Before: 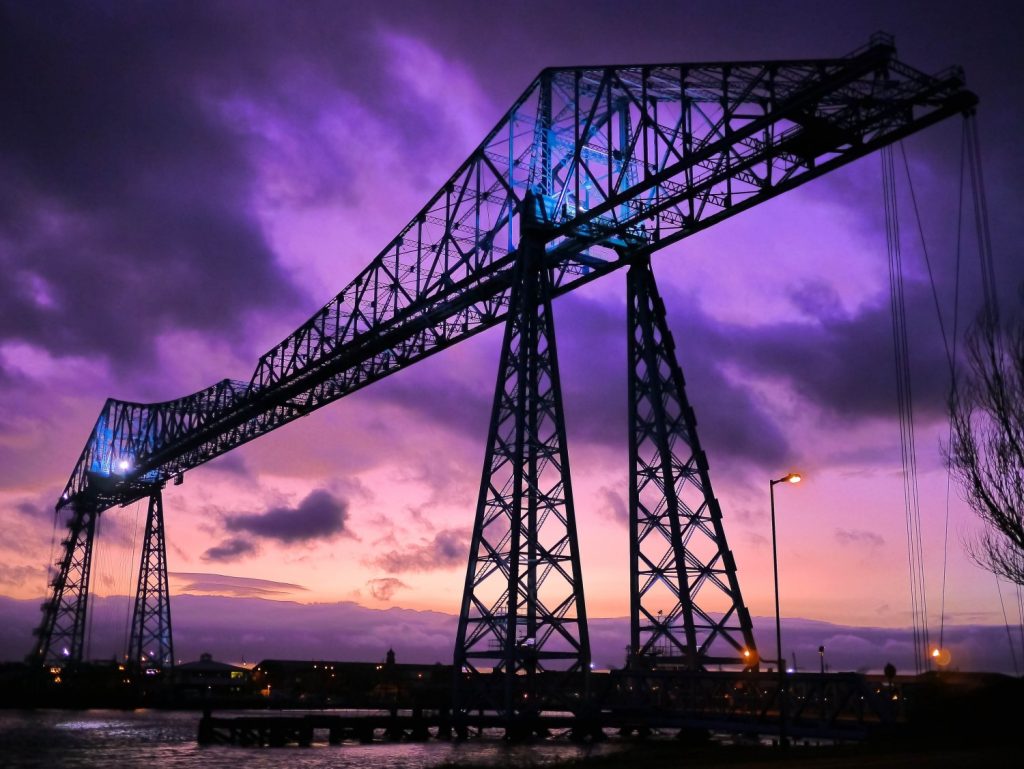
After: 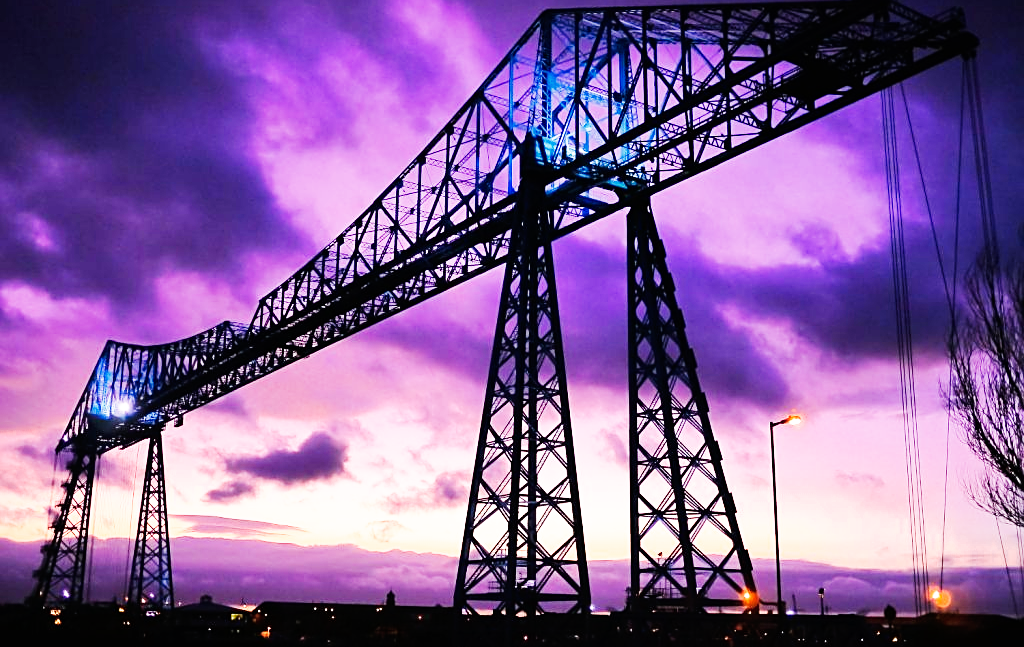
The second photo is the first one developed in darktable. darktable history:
crop: top 7.58%, bottom 8.259%
base curve: curves: ch0 [(0, 0) (0.007, 0.004) (0.027, 0.03) (0.046, 0.07) (0.207, 0.54) (0.442, 0.872) (0.673, 0.972) (1, 1)], preserve colors none
color zones: curves: ch0 [(0, 0.465) (0.092, 0.596) (0.289, 0.464) (0.429, 0.453) (0.571, 0.464) (0.714, 0.455) (0.857, 0.462) (1, 0.465)]
sharpen: on, module defaults
